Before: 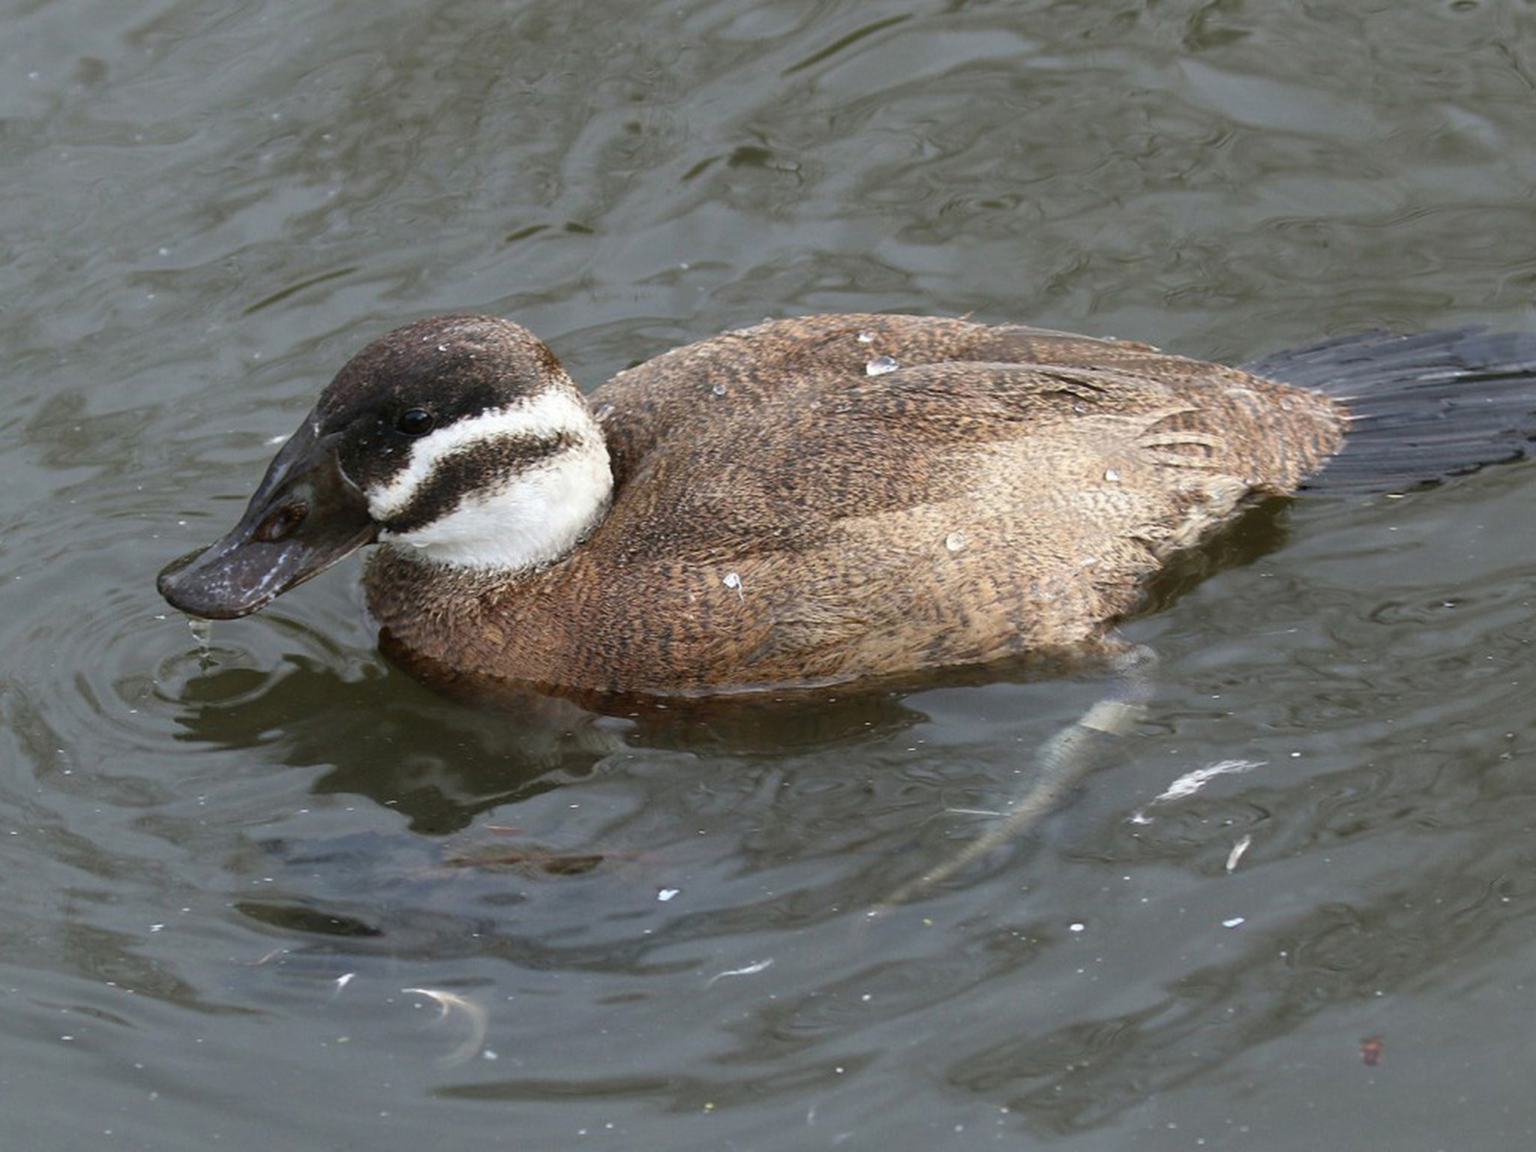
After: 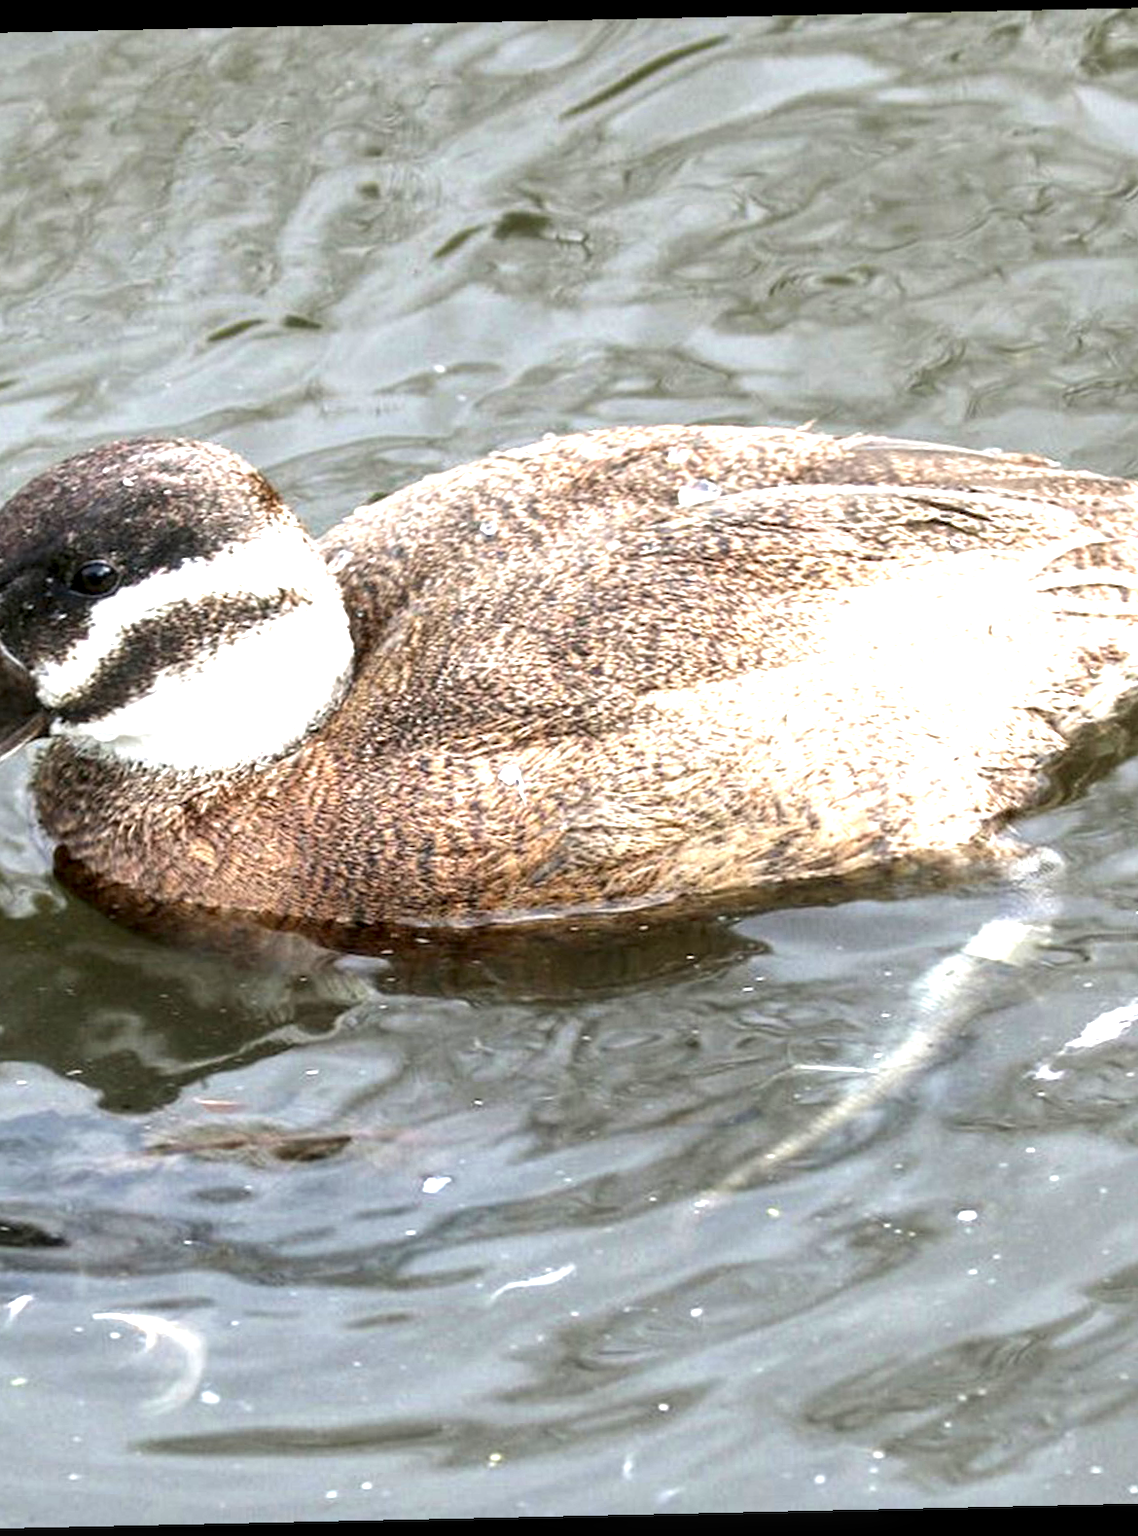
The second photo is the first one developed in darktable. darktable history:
crop and rotate: left 22.516%, right 21.234%
tone equalizer: on, module defaults
exposure: exposure 1.5 EV, compensate highlight preservation false
rotate and perspective: rotation -1.24°, automatic cropping off
local contrast: highlights 60%, shadows 60%, detail 160%
